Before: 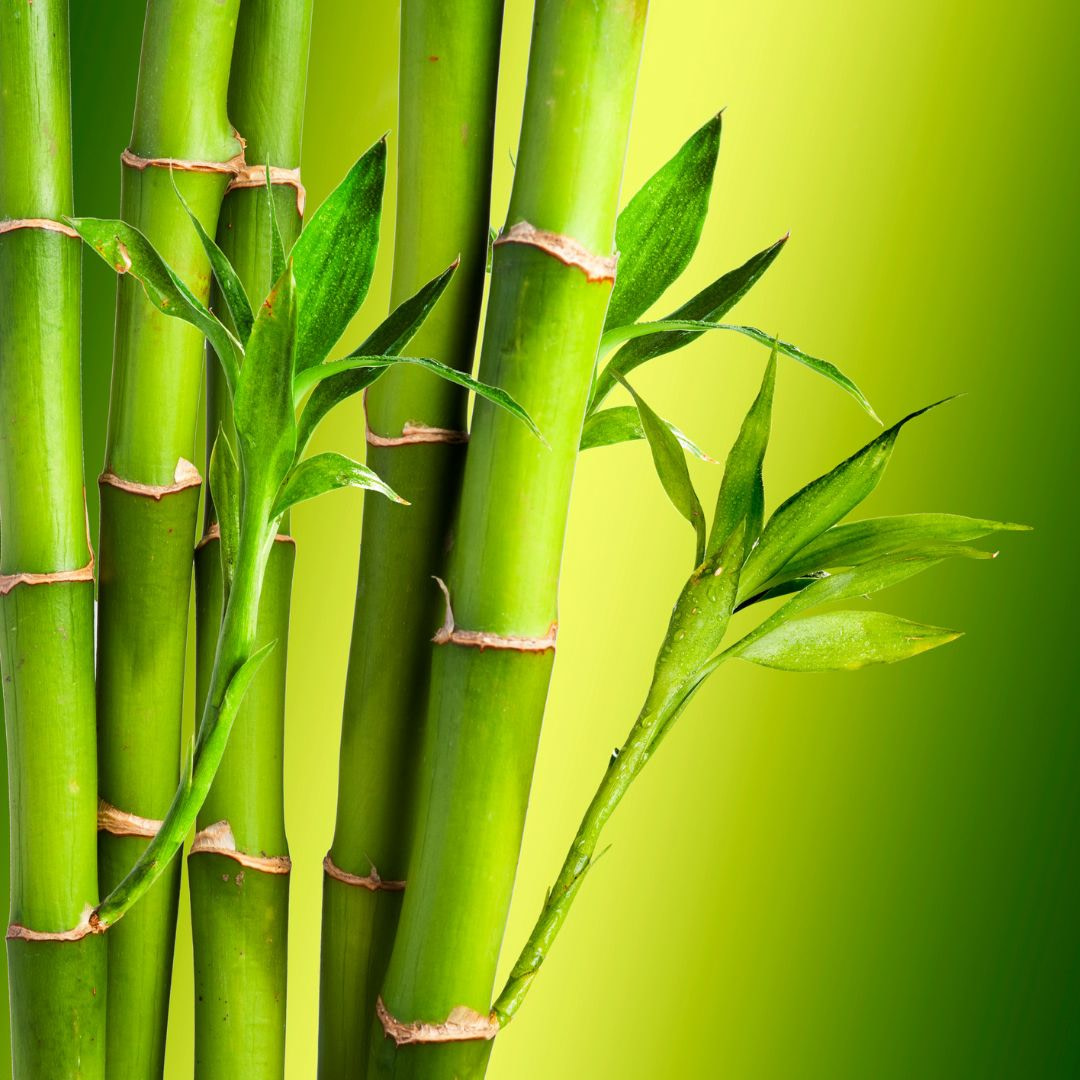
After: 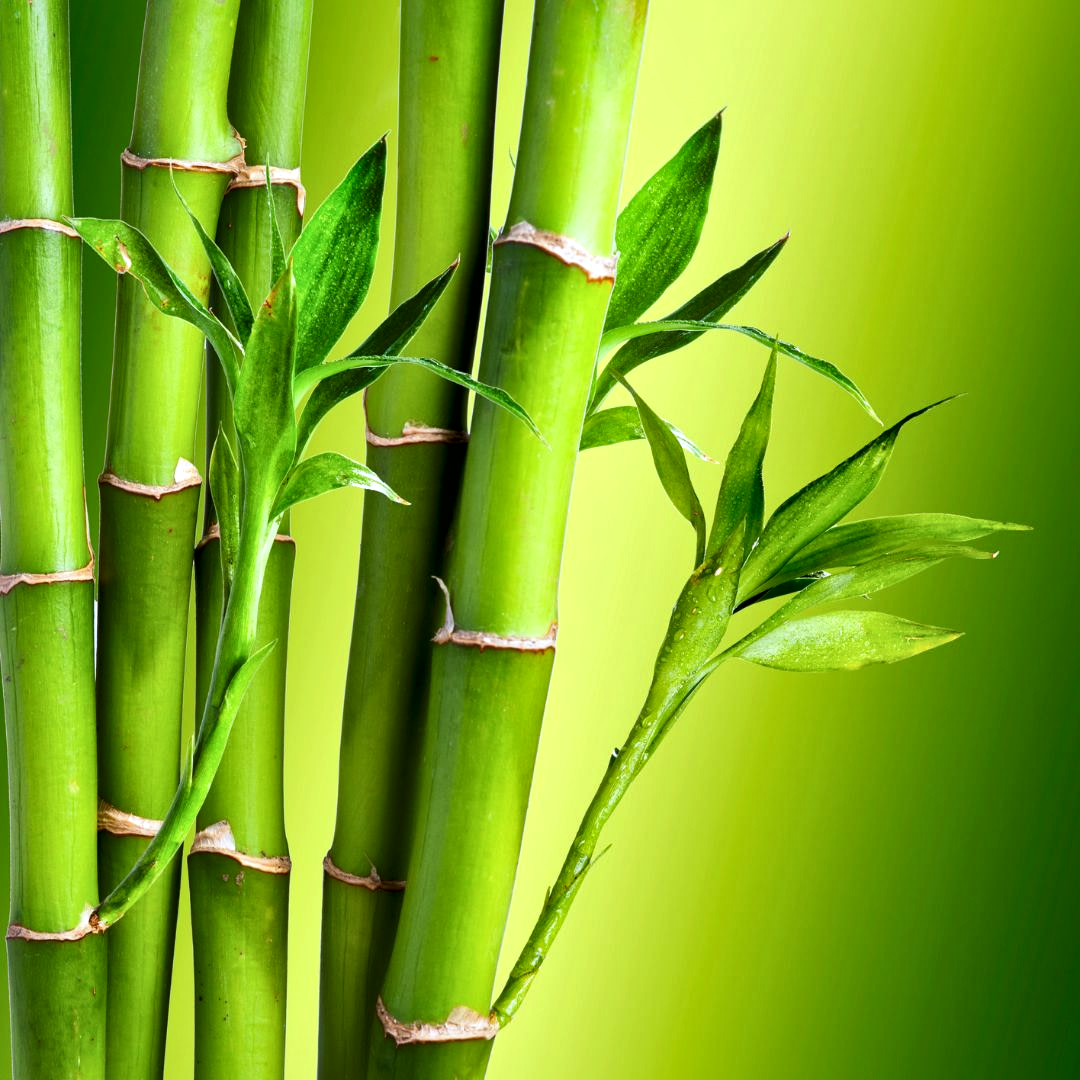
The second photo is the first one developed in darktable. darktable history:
white balance: red 0.948, green 1.02, blue 1.176
local contrast: mode bilateral grid, contrast 50, coarseness 50, detail 150%, midtone range 0.2
